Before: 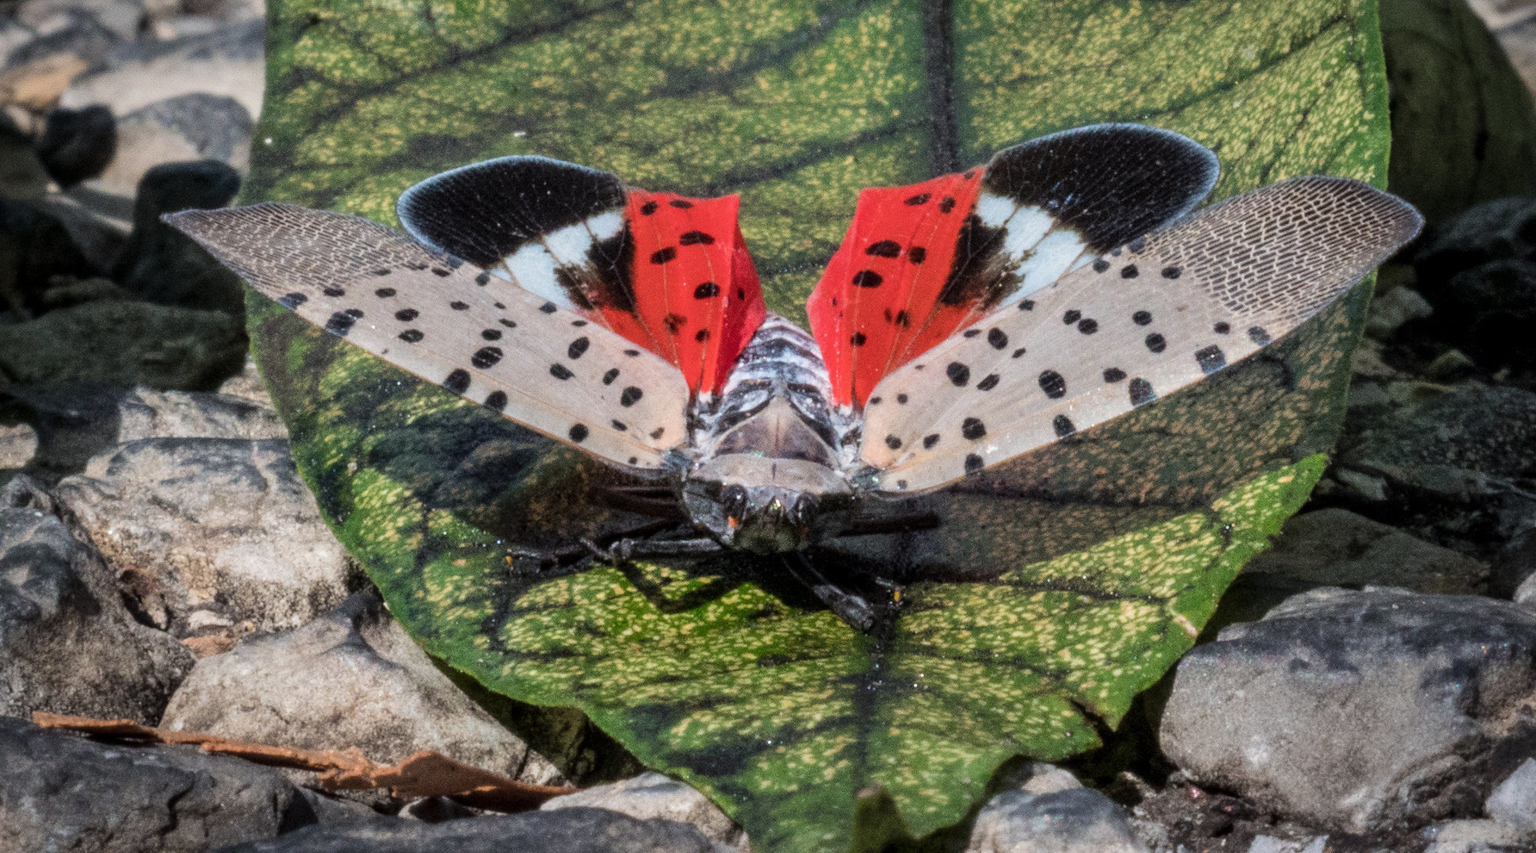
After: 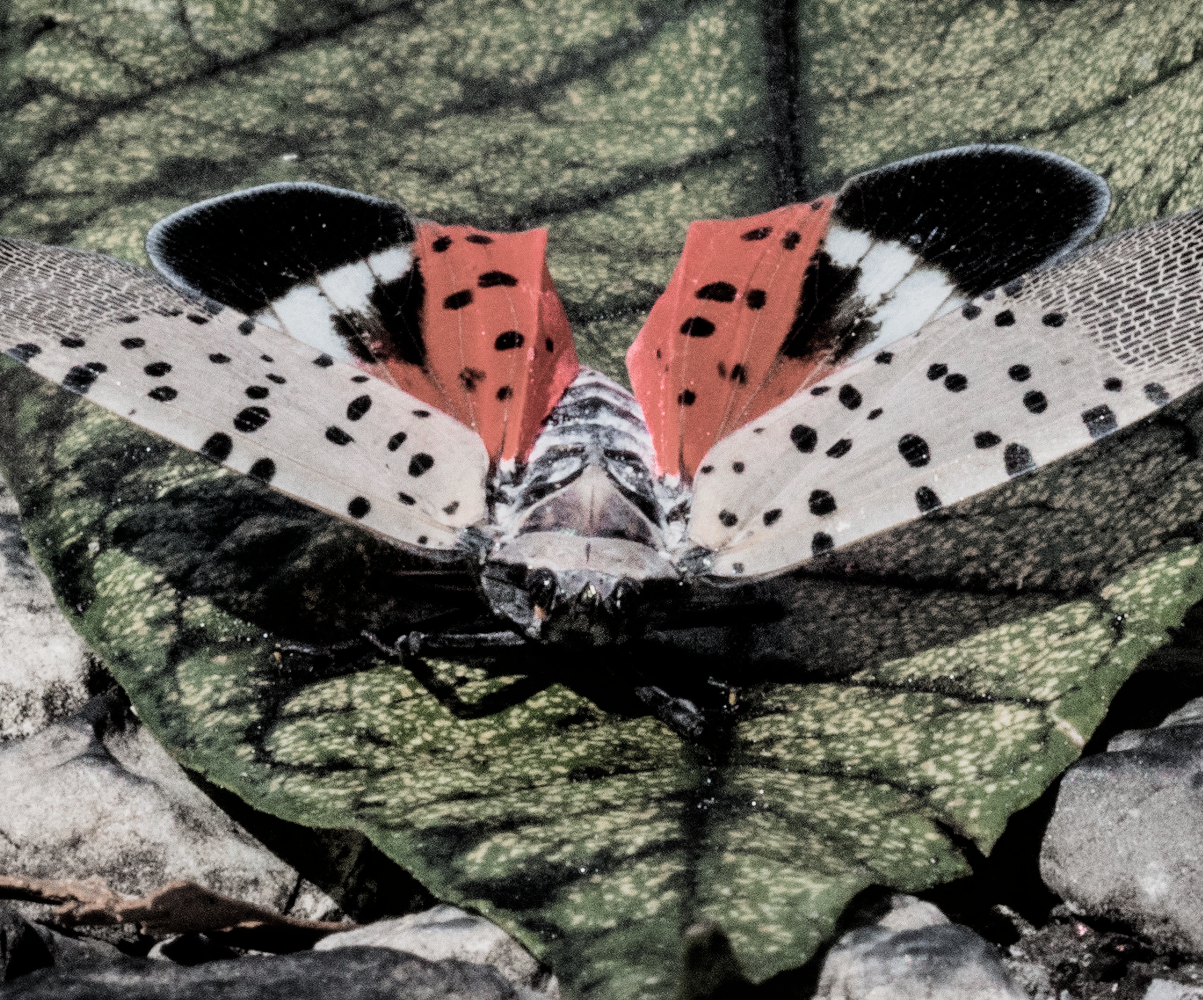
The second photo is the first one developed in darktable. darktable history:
crop and rotate: left 17.732%, right 15.423%
shadows and highlights: shadows 0, highlights 40
filmic rgb: black relative exposure -5 EV, hardness 2.88, contrast 1.4, highlights saturation mix -30%
color zones: curves: ch0 [(0, 0.6) (0.129, 0.508) (0.193, 0.483) (0.429, 0.5) (0.571, 0.5) (0.714, 0.5) (0.857, 0.5) (1, 0.6)]; ch1 [(0, 0.481) (0.112, 0.245) (0.213, 0.223) (0.429, 0.233) (0.571, 0.231) (0.683, 0.242) (0.857, 0.296) (1, 0.481)]
